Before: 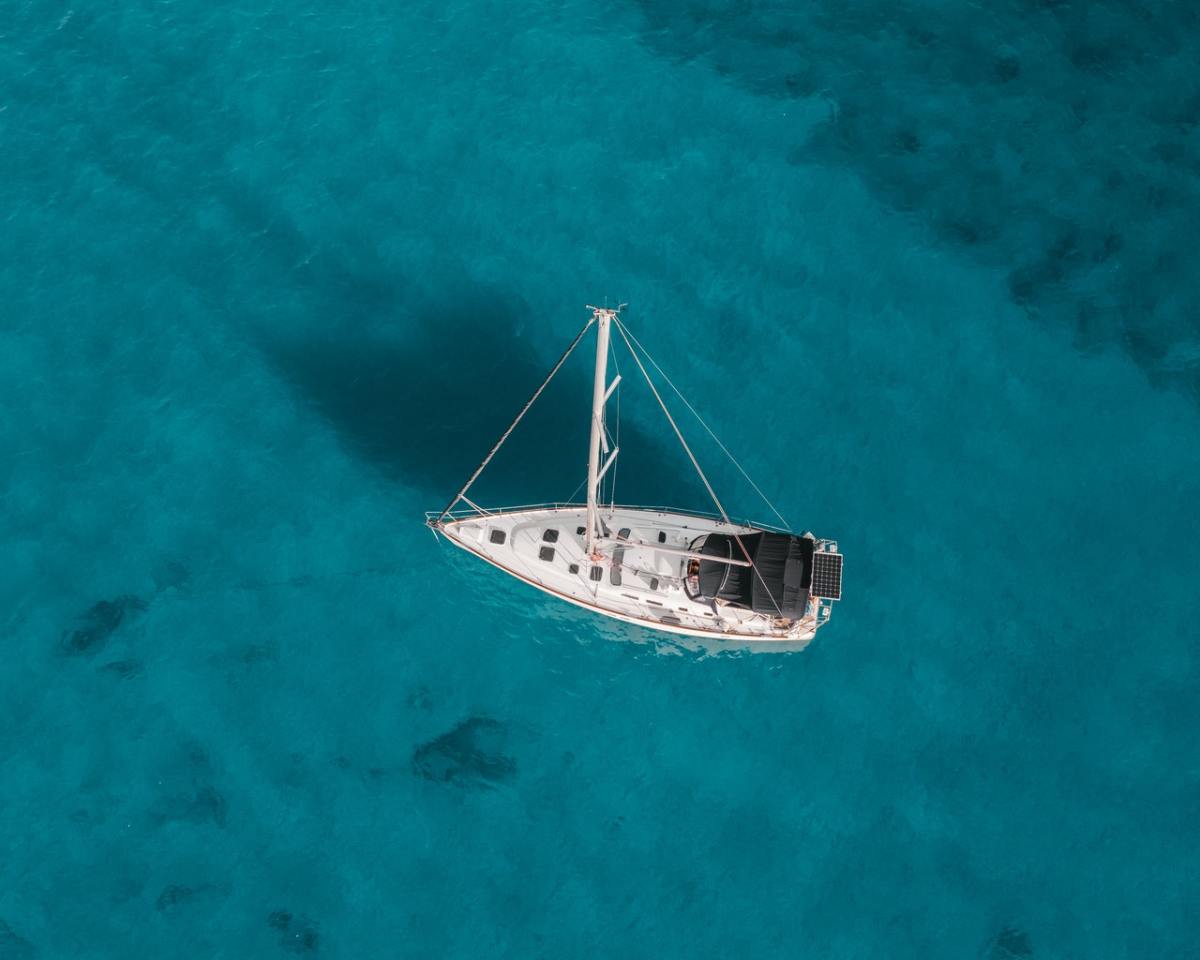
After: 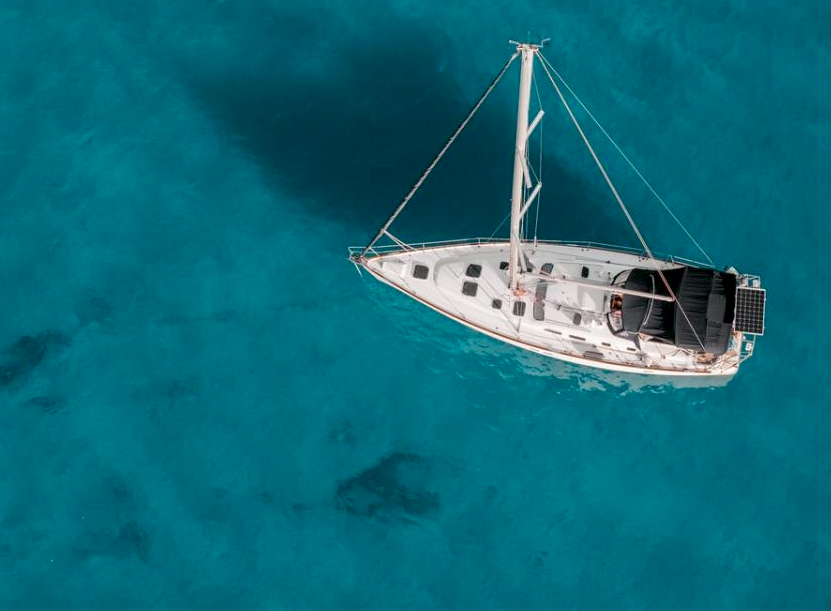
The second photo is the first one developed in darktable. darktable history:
crop: left 6.488%, top 27.668%, right 24.183%, bottom 8.656%
exposure: black level correction 0.009, compensate highlight preservation false
